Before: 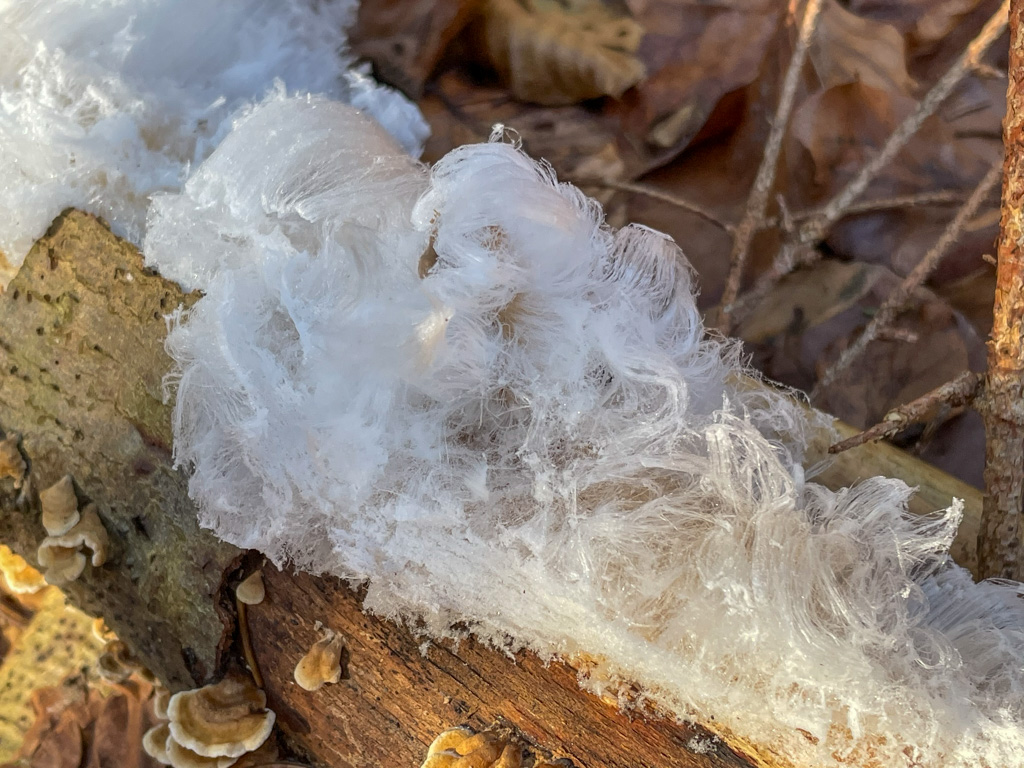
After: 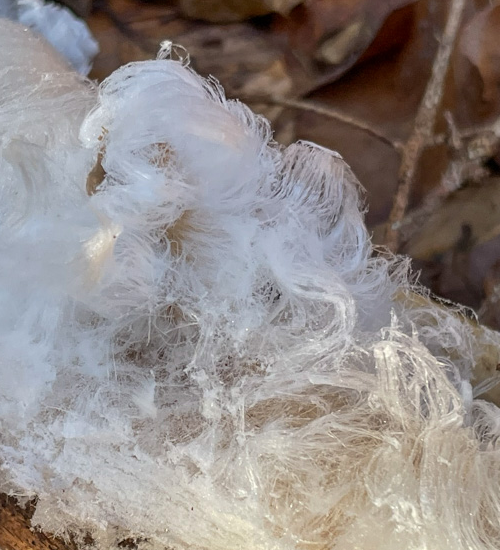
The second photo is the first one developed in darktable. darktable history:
crop: left 32.445%, top 10.924%, right 18.653%, bottom 17.357%
